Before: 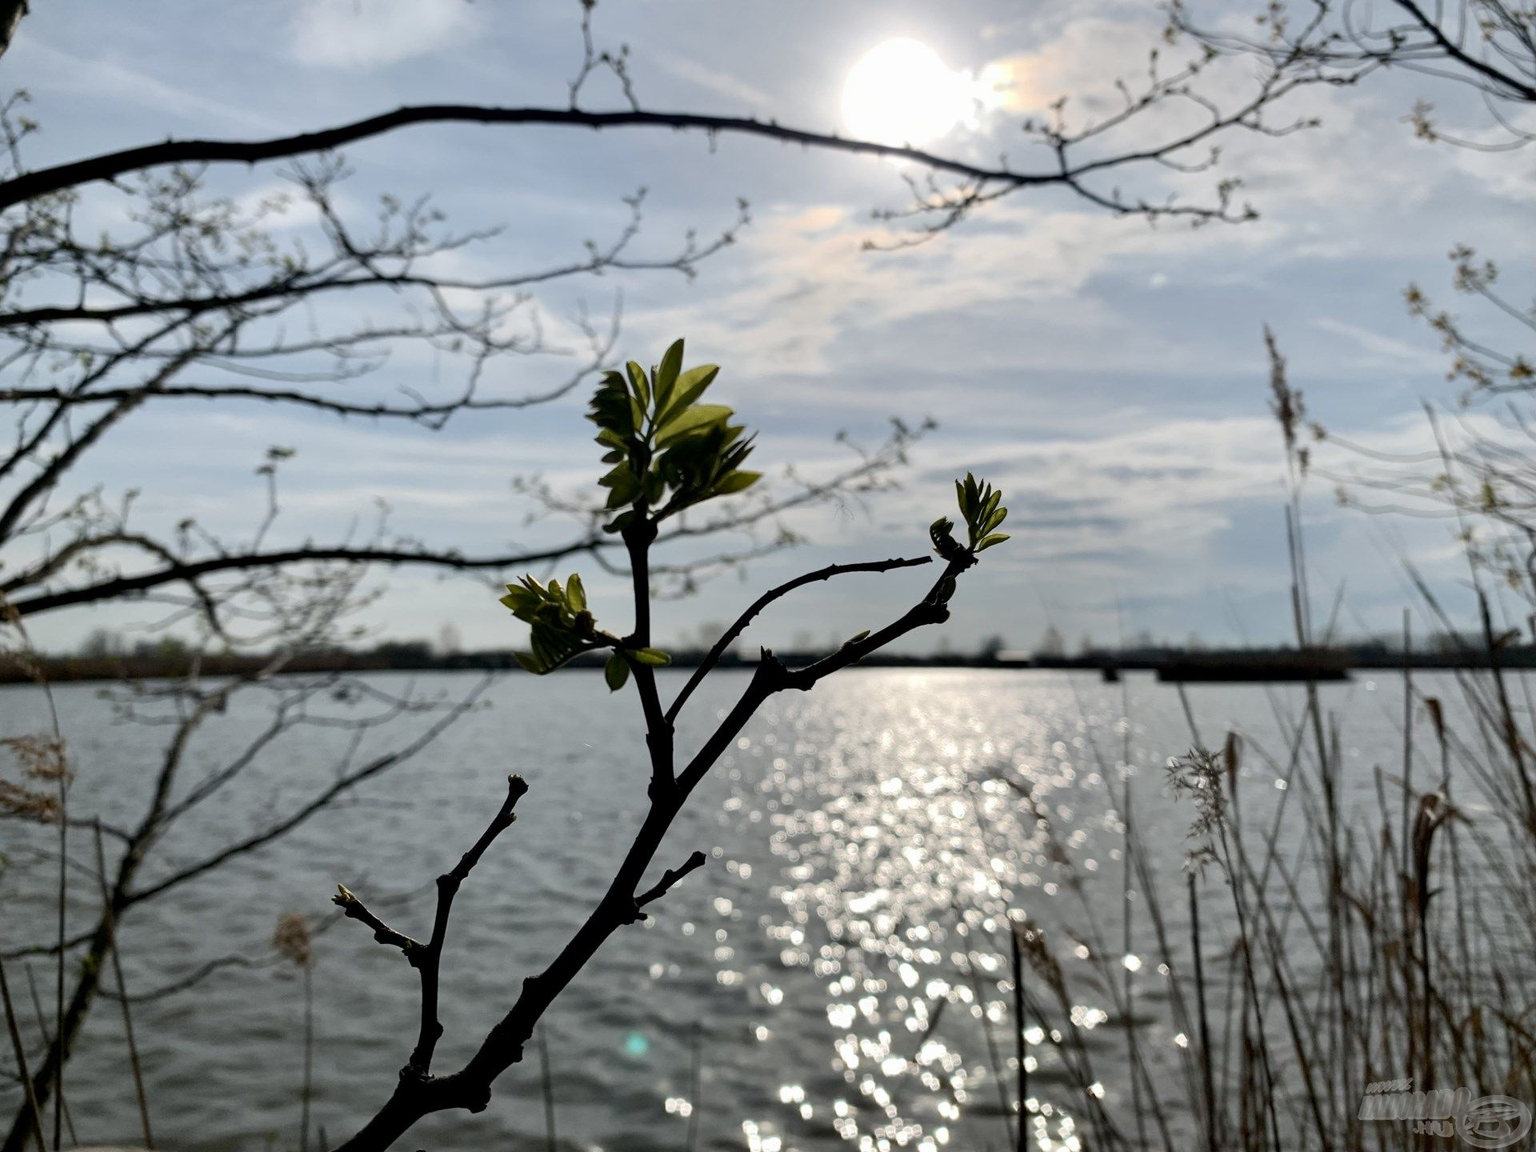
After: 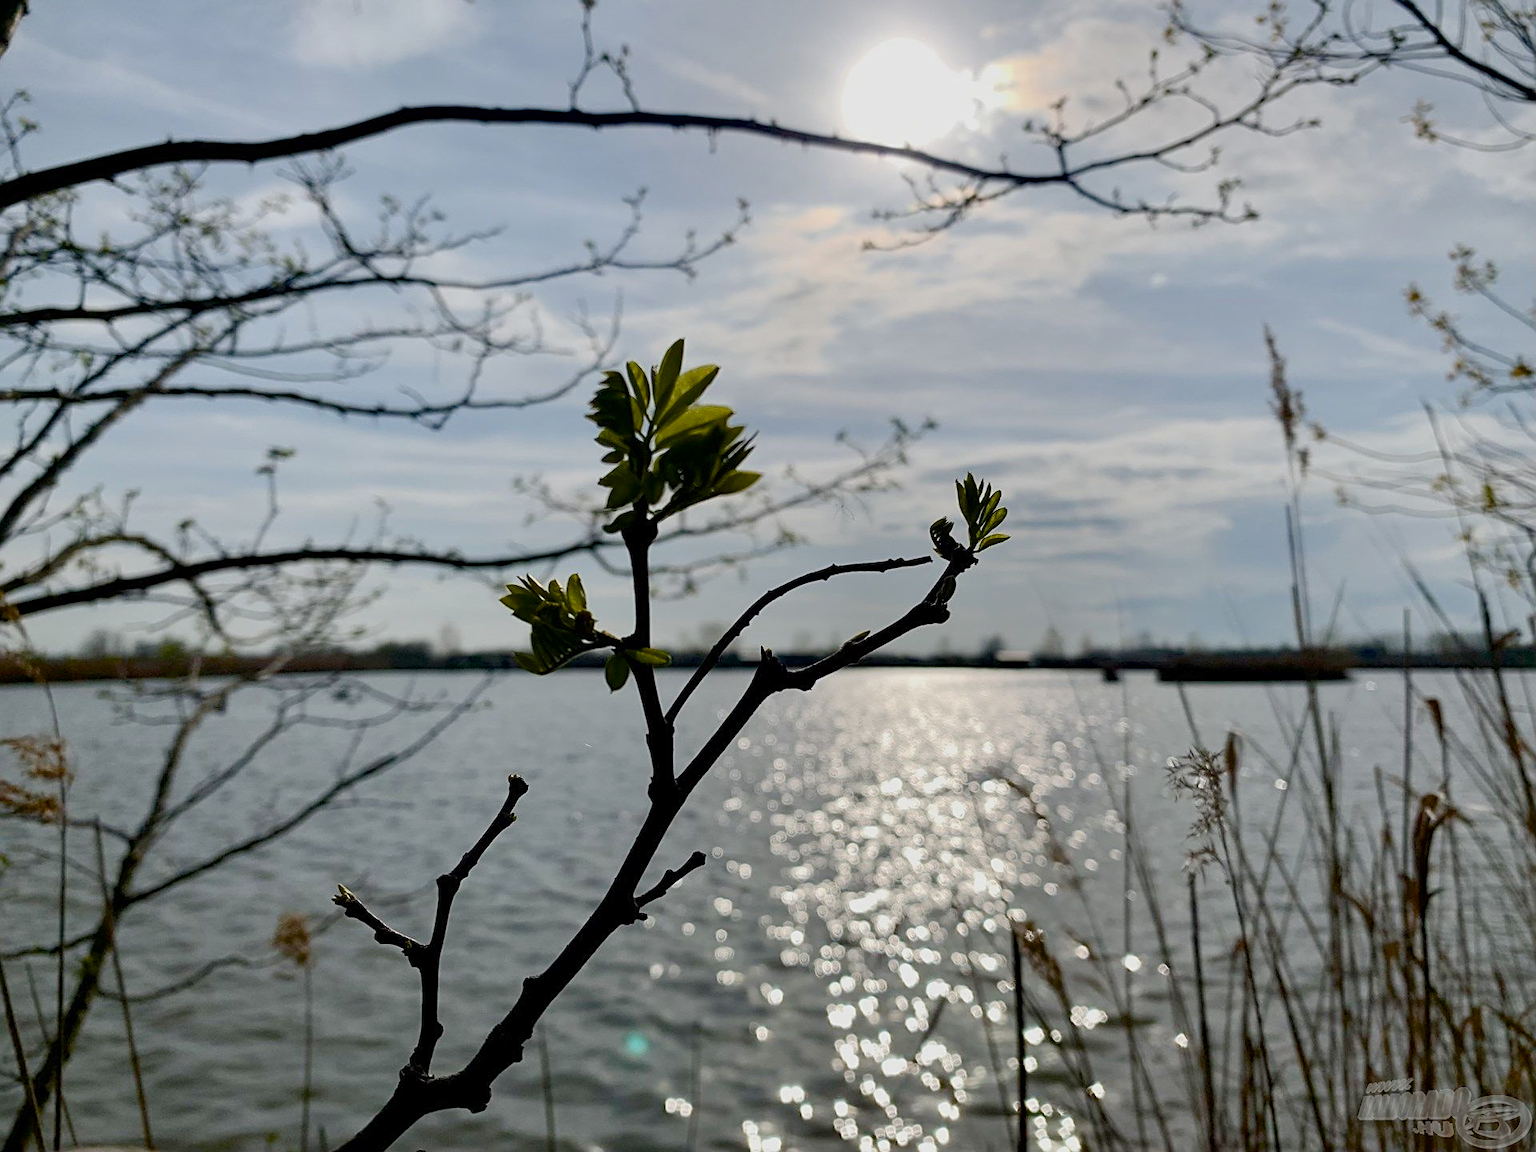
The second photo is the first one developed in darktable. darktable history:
sharpen: on, module defaults
color balance rgb: perceptual saturation grading › global saturation 20%, perceptual saturation grading › highlights -25.5%, perceptual saturation grading › shadows 50.109%, global vibrance -8.526%, contrast -13.424%, saturation formula JzAzBz (2021)
